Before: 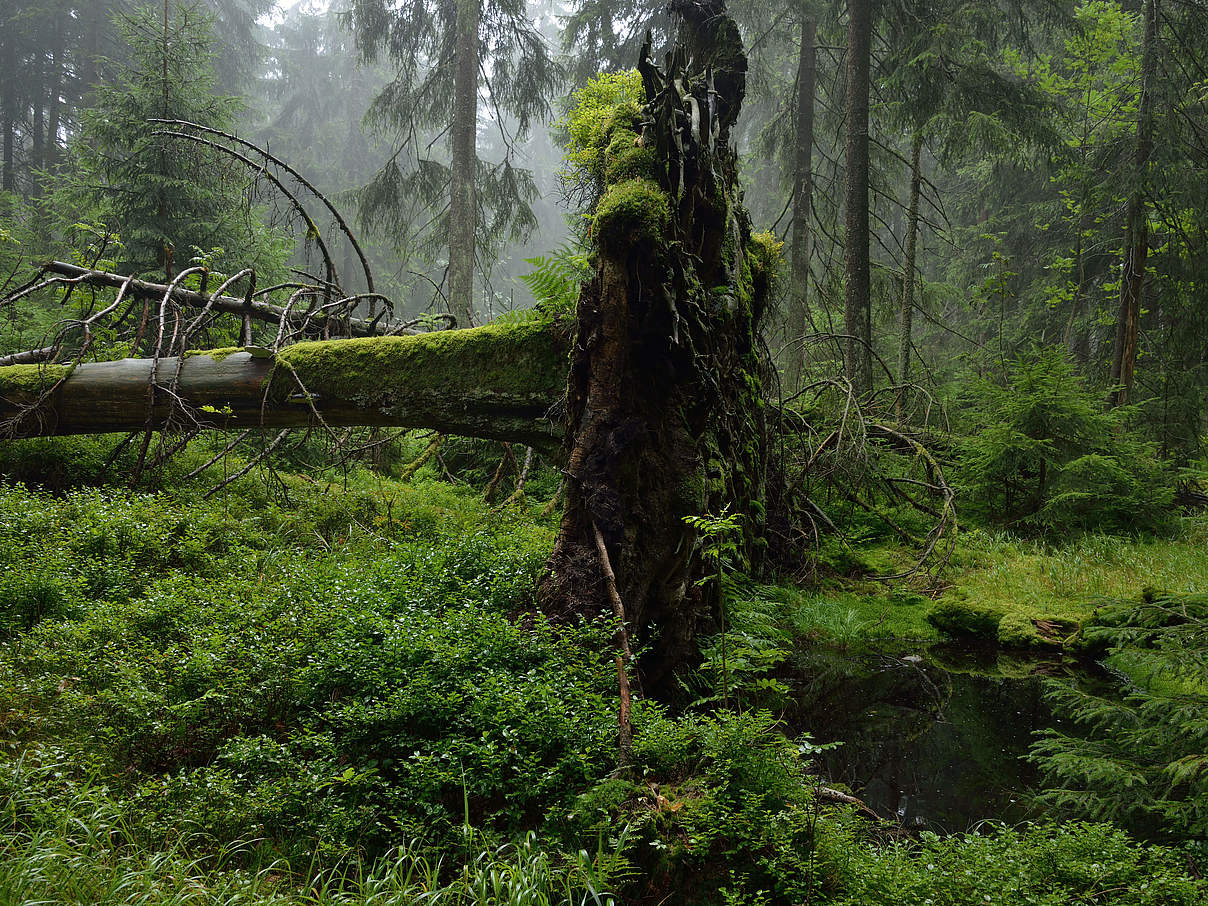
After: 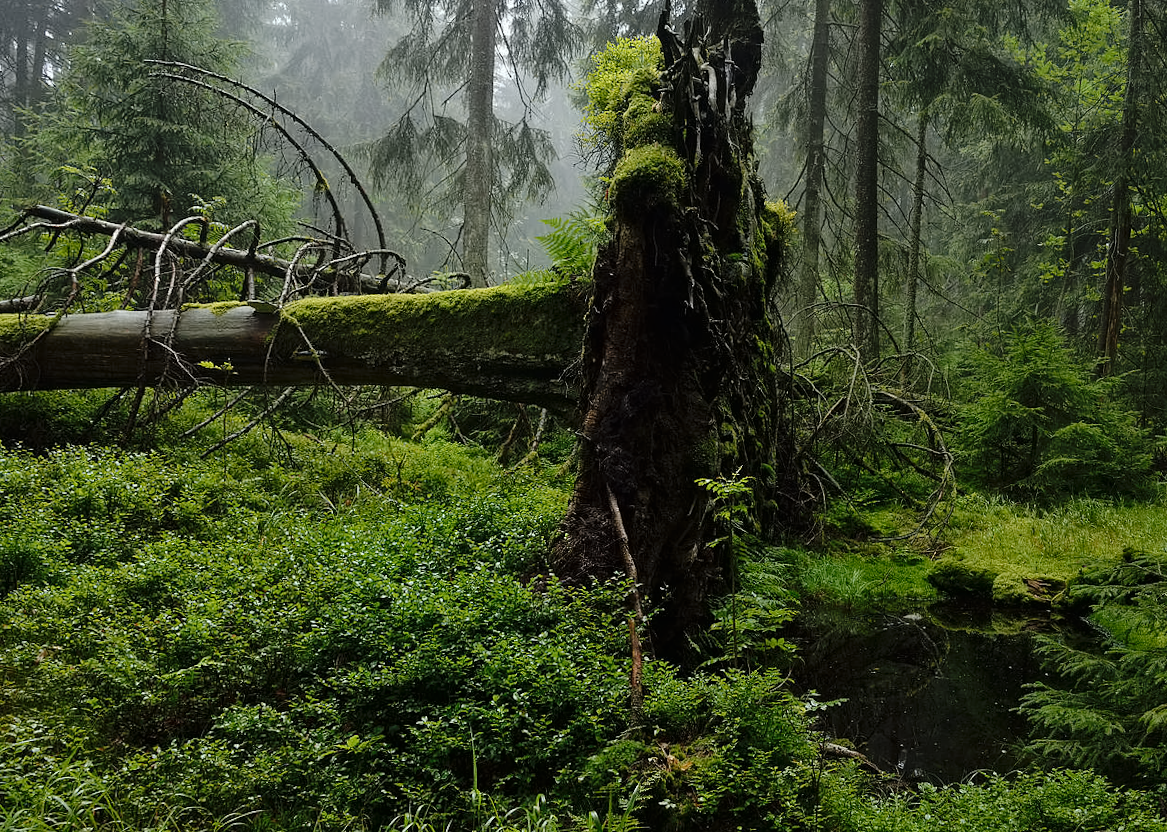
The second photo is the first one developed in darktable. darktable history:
crop and rotate: left 1.774%, right 0.633%, bottom 1.28%
tone curve: curves: ch0 [(0, 0) (0.003, 0.005) (0.011, 0.006) (0.025, 0.013) (0.044, 0.027) (0.069, 0.042) (0.1, 0.06) (0.136, 0.085) (0.177, 0.118) (0.224, 0.171) (0.277, 0.239) (0.335, 0.314) (0.399, 0.394) (0.468, 0.473) (0.543, 0.552) (0.623, 0.64) (0.709, 0.718) (0.801, 0.801) (0.898, 0.882) (1, 1)], preserve colors none
contrast equalizer: y [[0.5 ×6], [0.5 ×6], [0.5 ×6], [0 ×6], [0, 0.039, 0.251, 0.29, 0.293, 0.292]]
rotate and perspective: rotation 0.679°, lens shift (horizontal) 0.136, crop left 0.009, crop right 0.991, crop top 0.078, crop bottom 0.95
